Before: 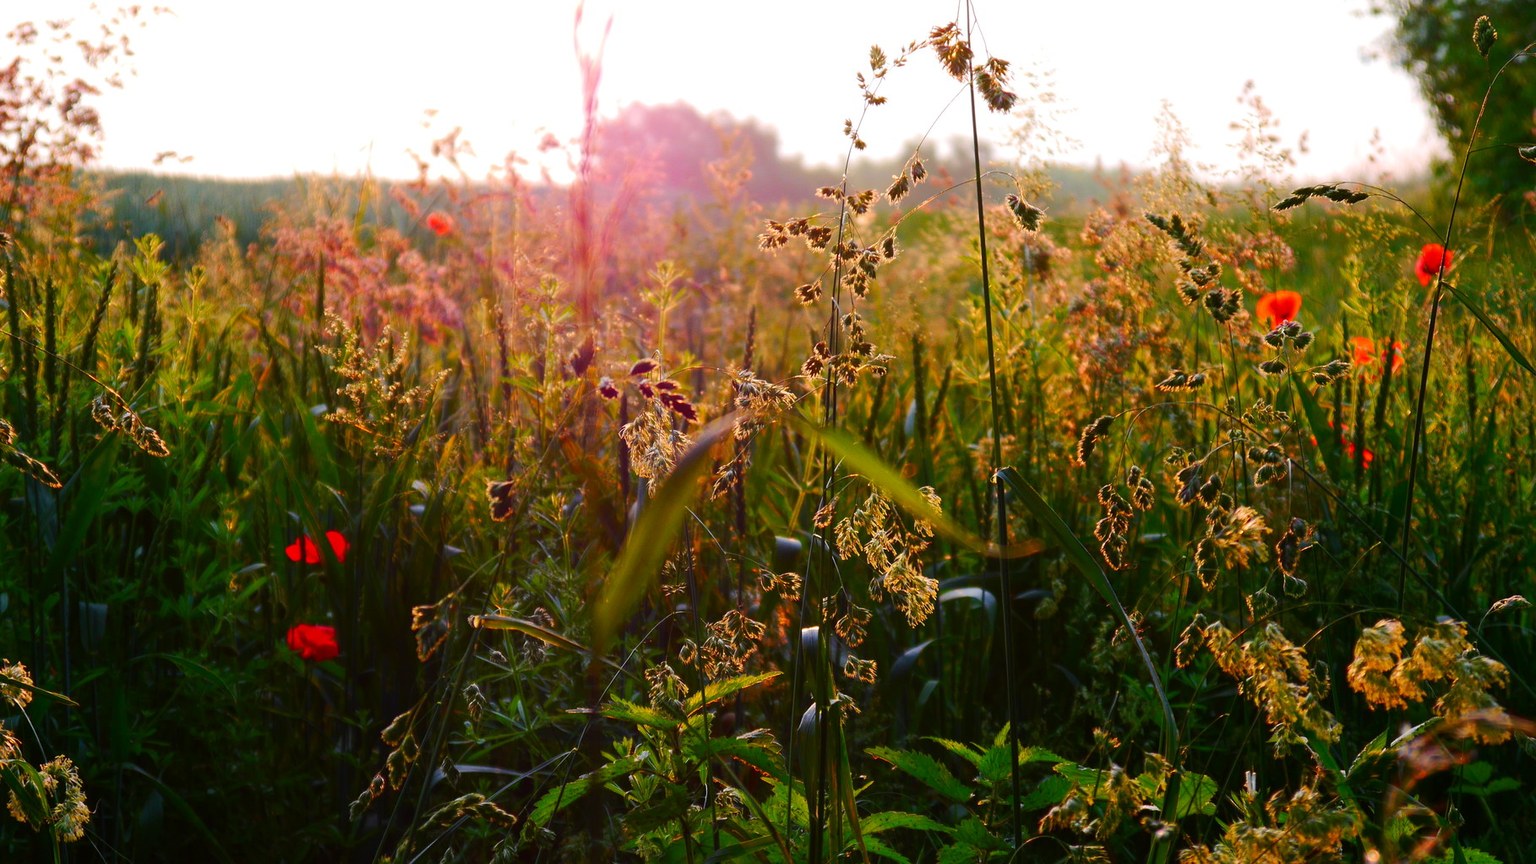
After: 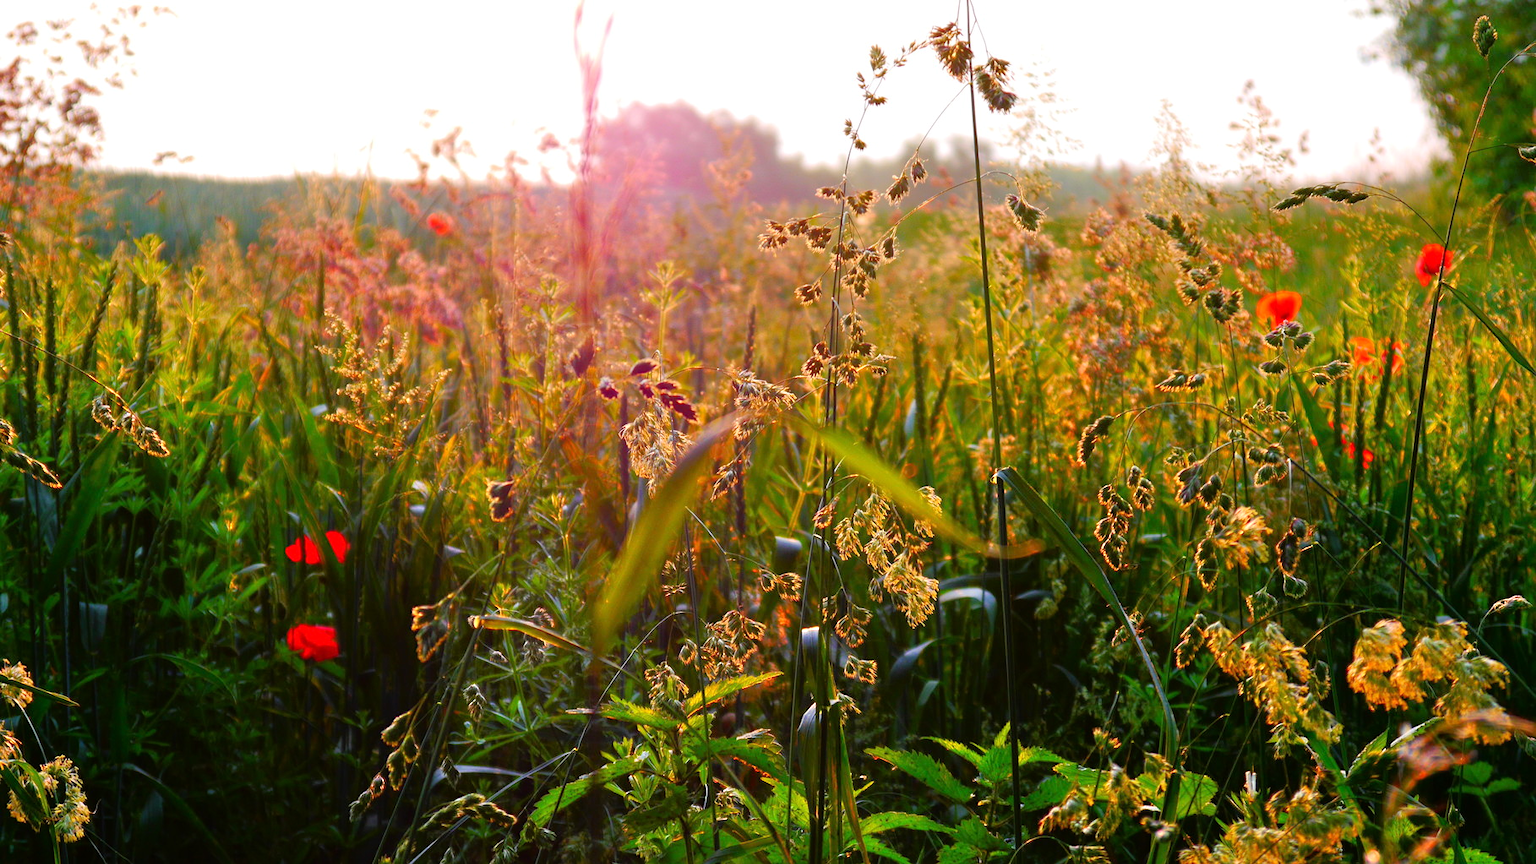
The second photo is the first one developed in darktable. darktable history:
tone equalizer: -7 EV 0.147 EV, -6 EV 0.561 EV, -5 EV 1.19 EV, -4 EV 1.29 EV, -3 EV 1.17 EV, -2 EV 0.6 EV, -1 EV 0.159 EV
